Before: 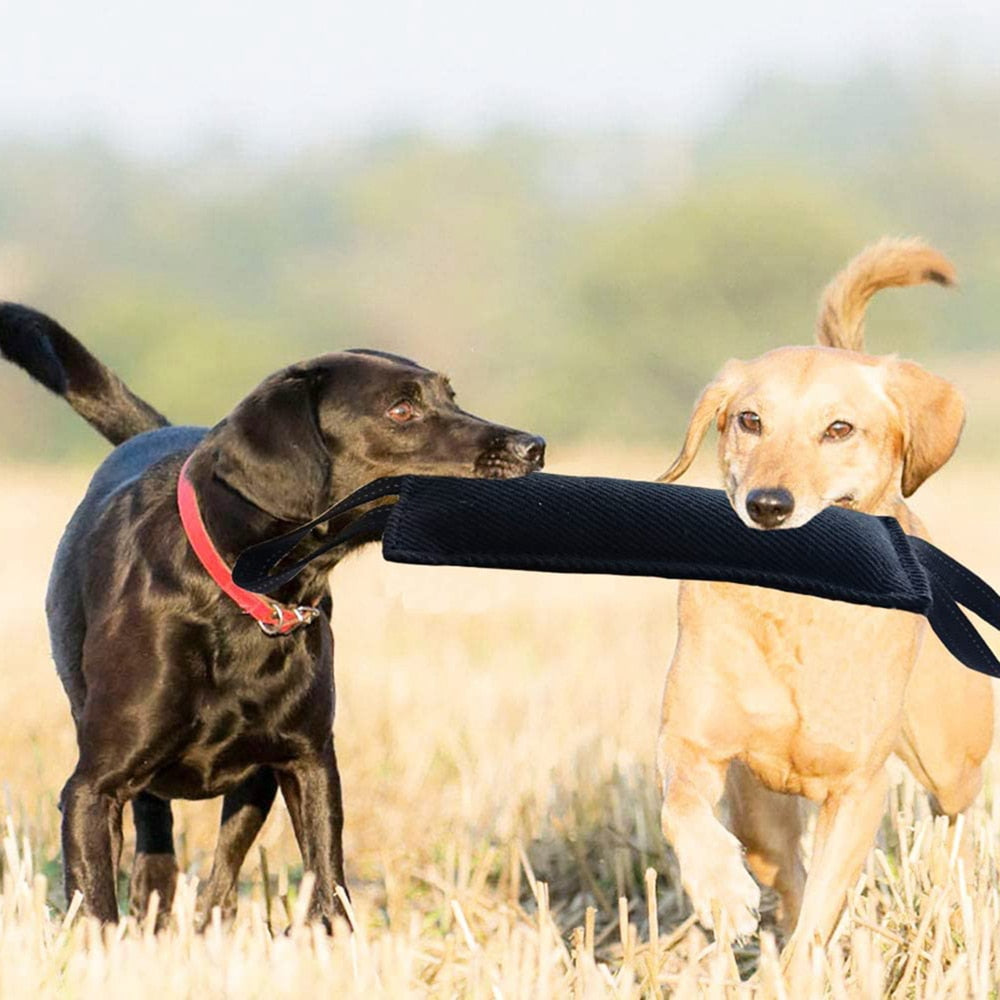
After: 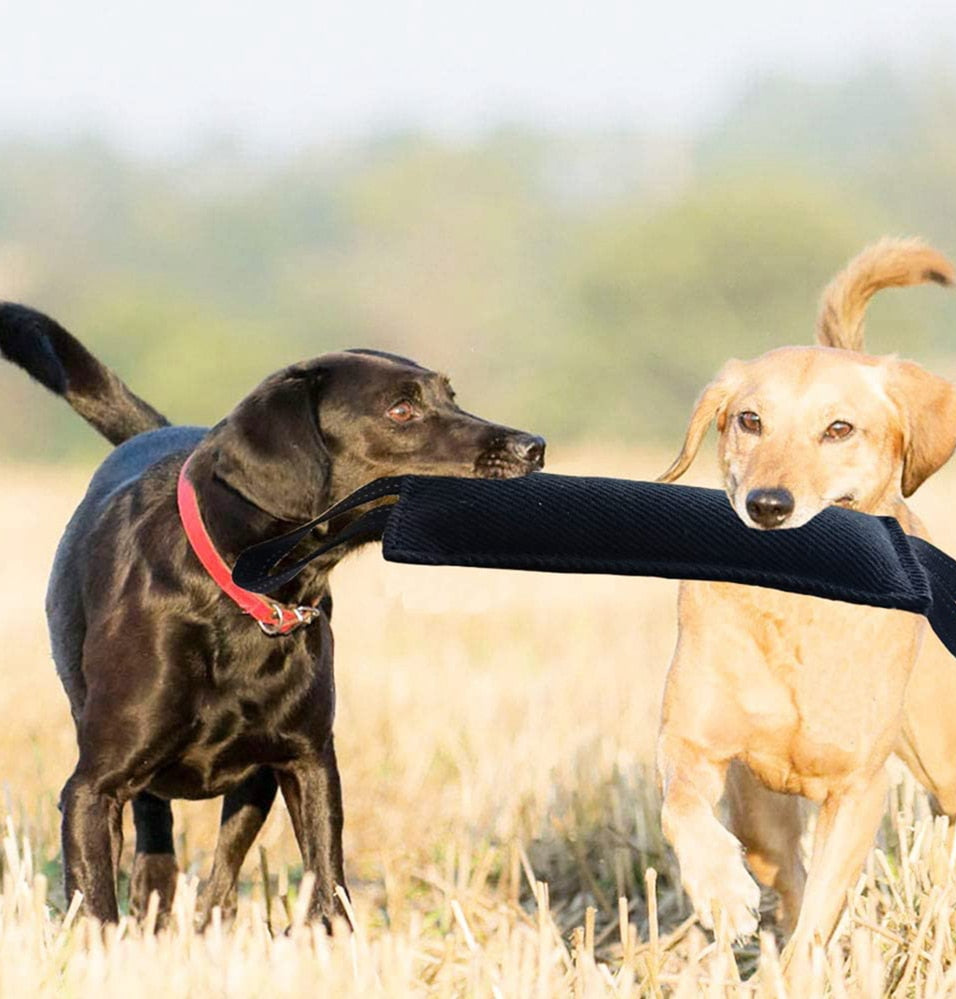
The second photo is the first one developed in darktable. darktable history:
crop: right 4.349%, bottom 0.041%
